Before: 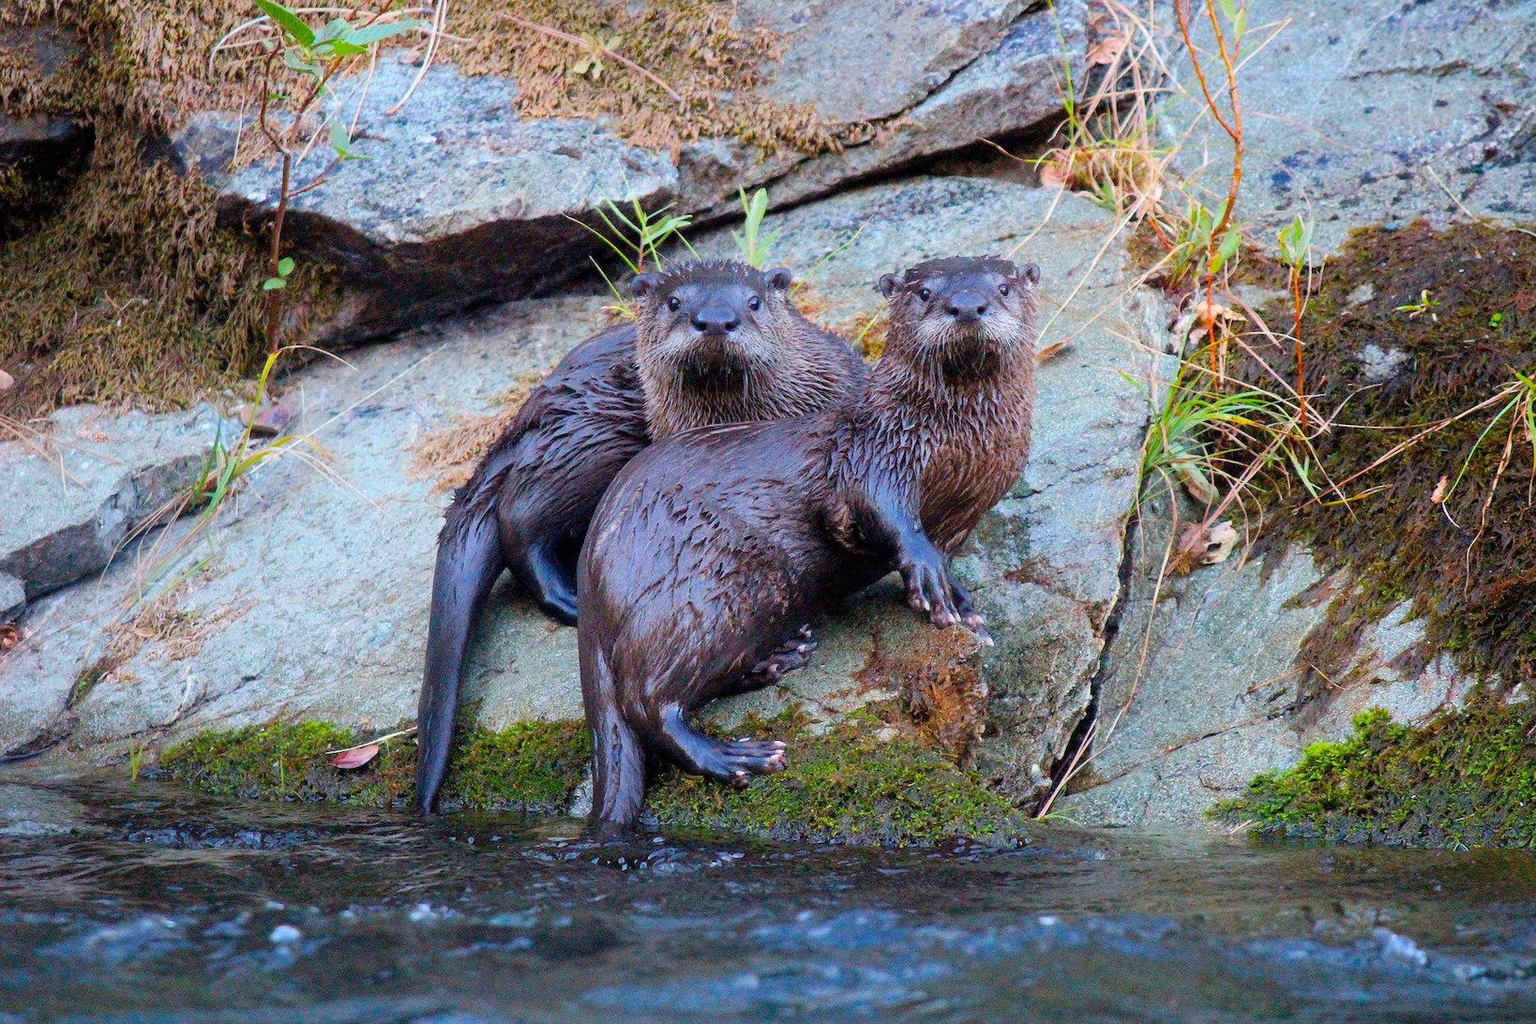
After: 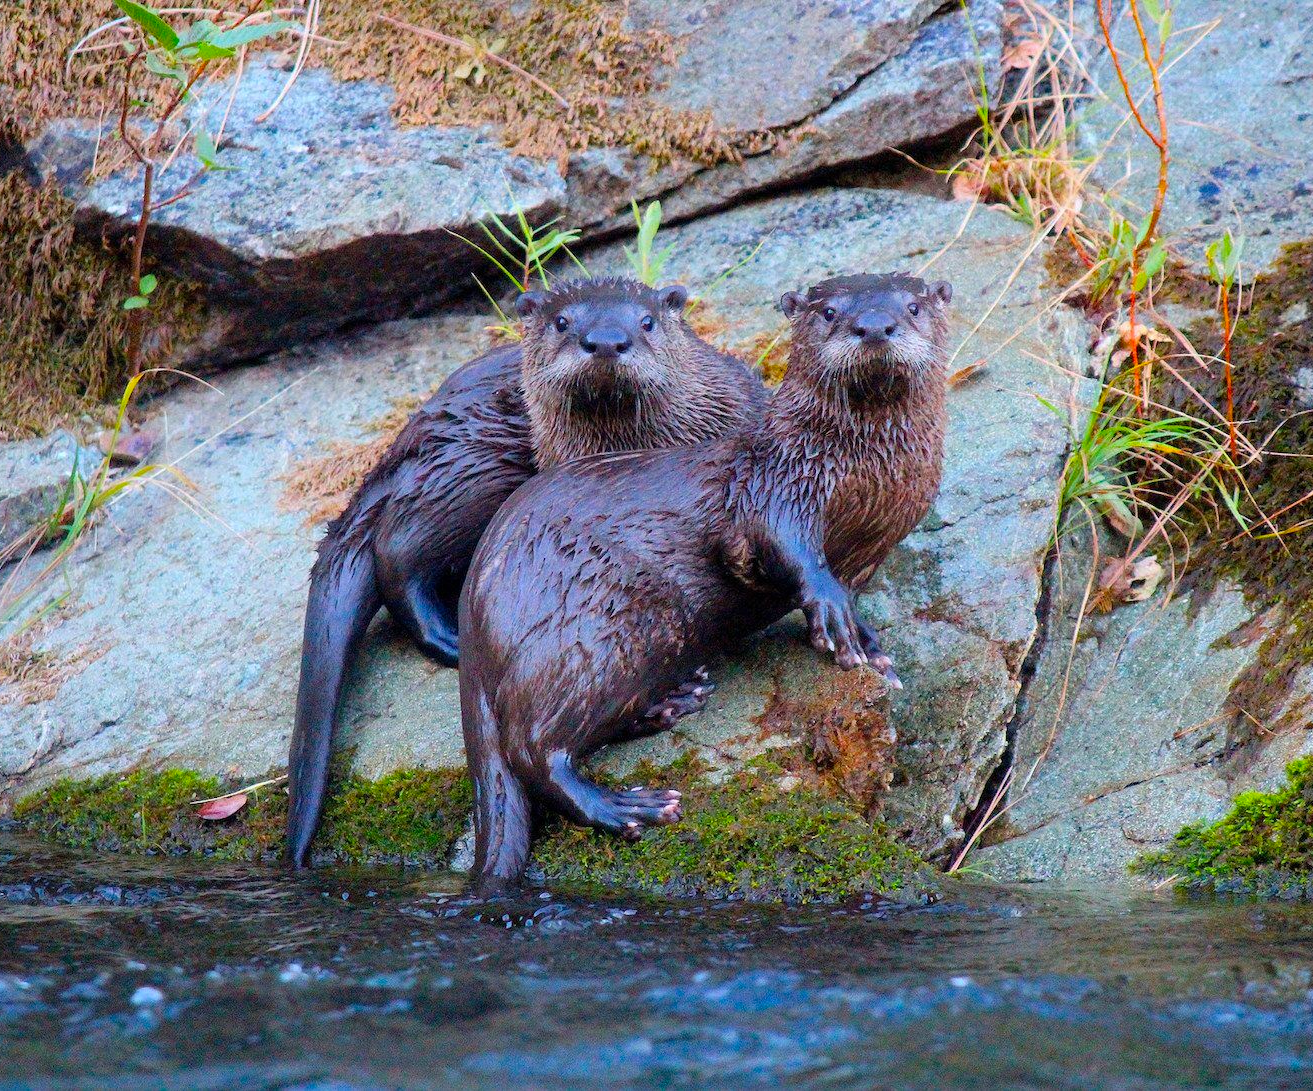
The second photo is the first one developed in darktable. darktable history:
contrast brightness saturation: saturation 0.18
crop and rotate: left 9.597%, right 10.195%
